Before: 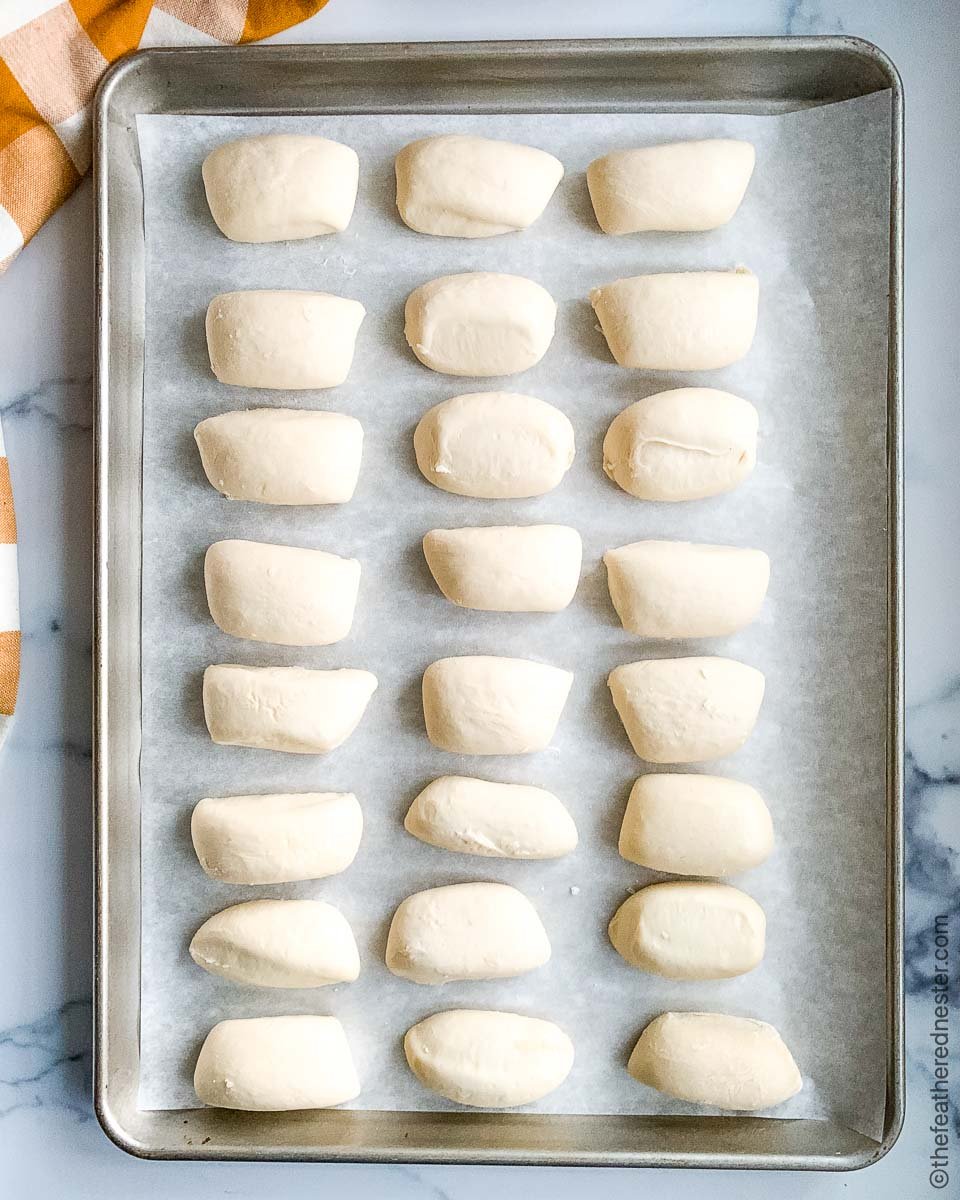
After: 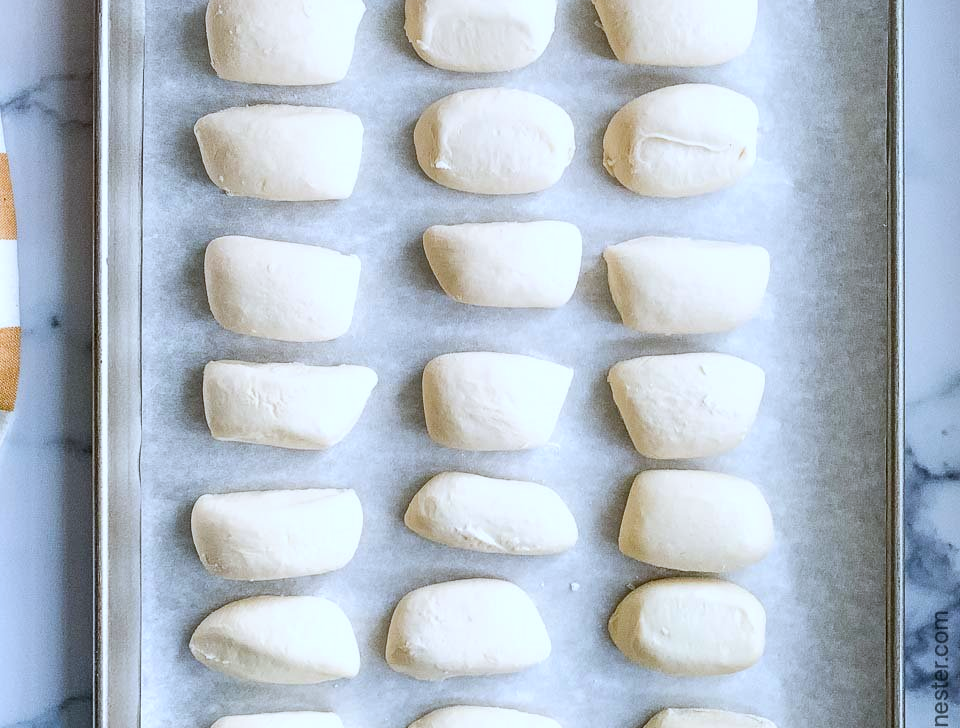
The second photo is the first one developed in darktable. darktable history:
crop and rotate: top 25.357%, bottom 13.942%
white balance: red 0.931, blue 1.11
